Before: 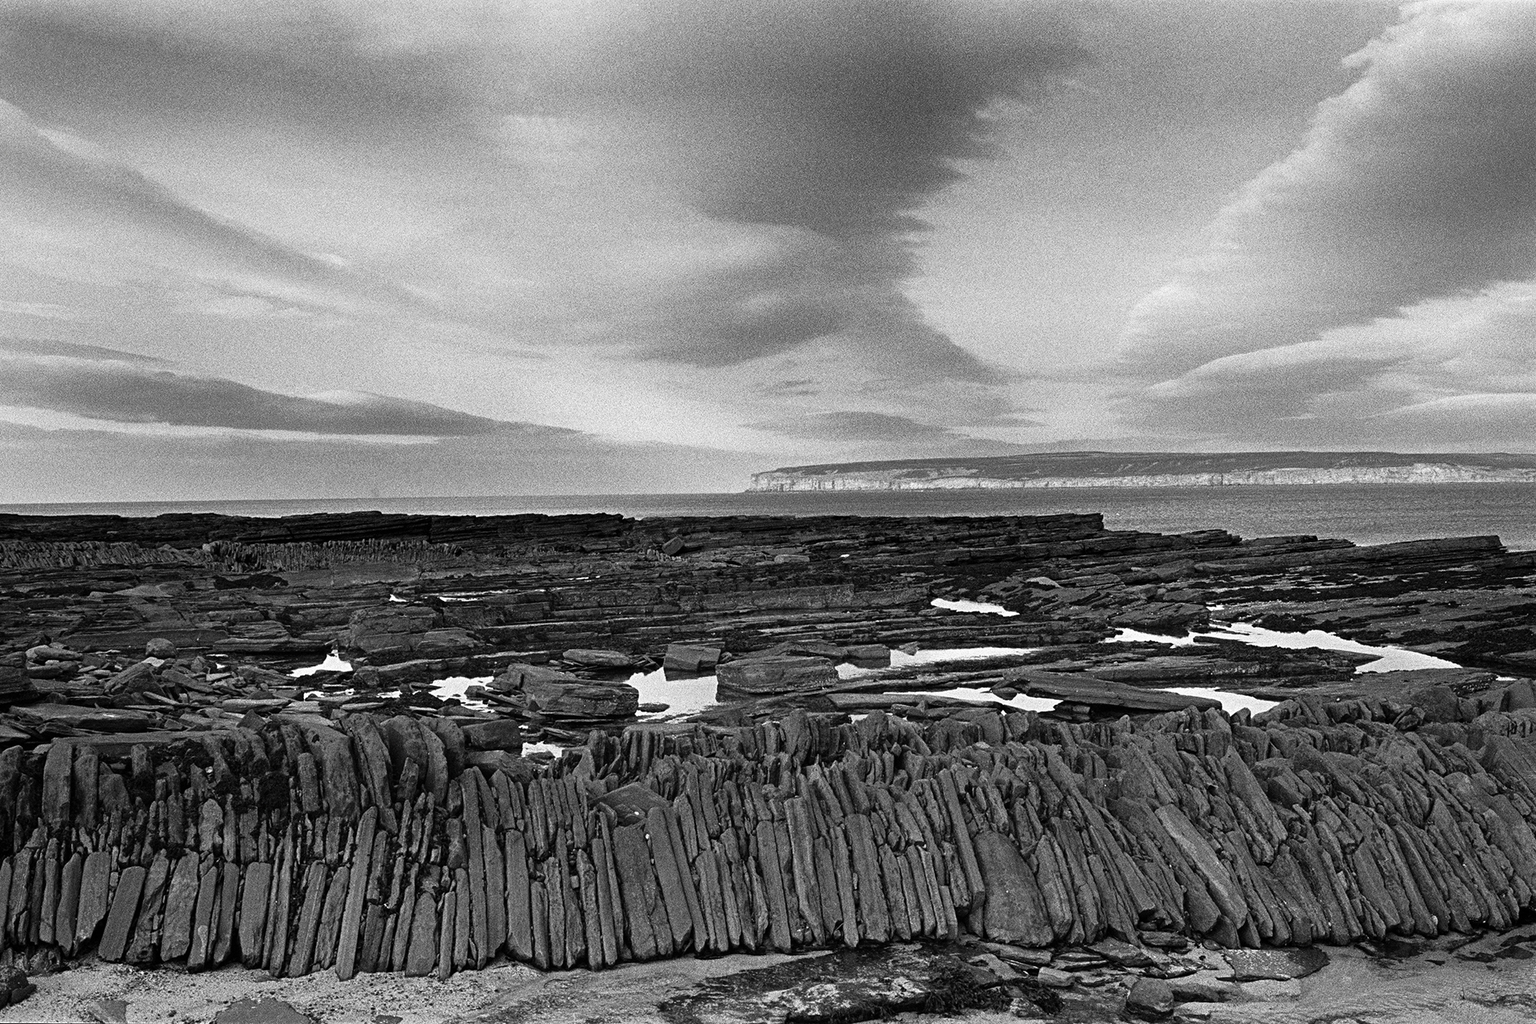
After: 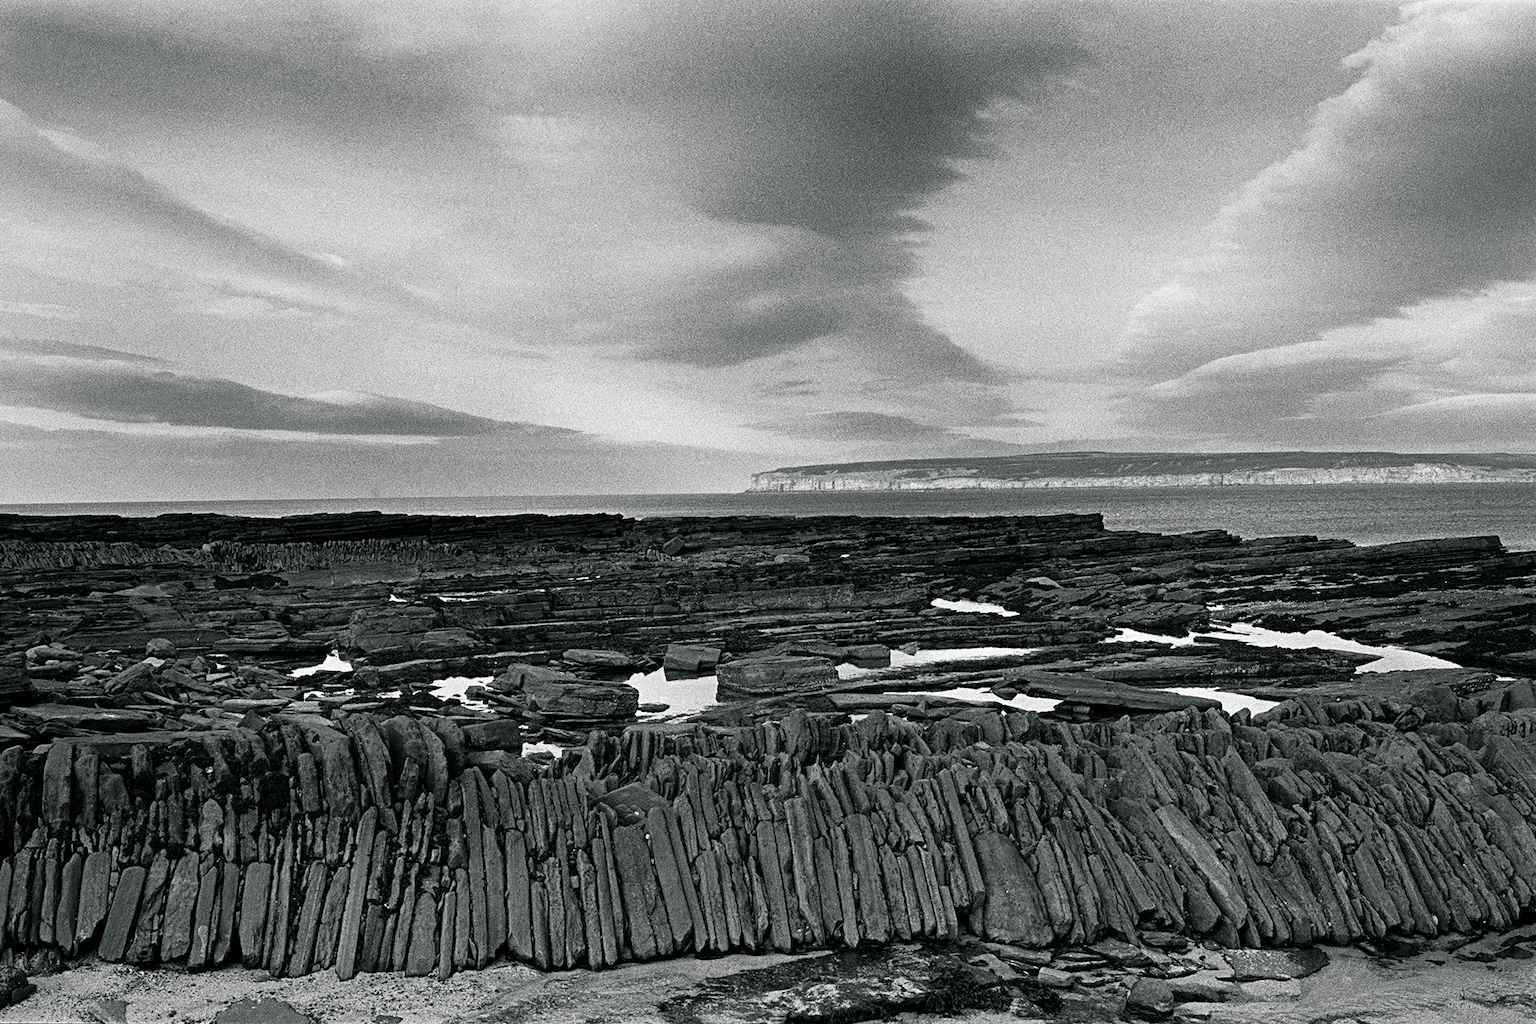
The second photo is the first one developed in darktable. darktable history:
color balance rgb: shadows lift › luminance -7.889%, shadows lift › chroma 2.375%, shadows lift › hue 168.21°, perceptual saturation grading › global saturation 29.214%, perceptual saturation grading › mid-tones 12.257%, perceptual saturation grading › shadows 9.367%
